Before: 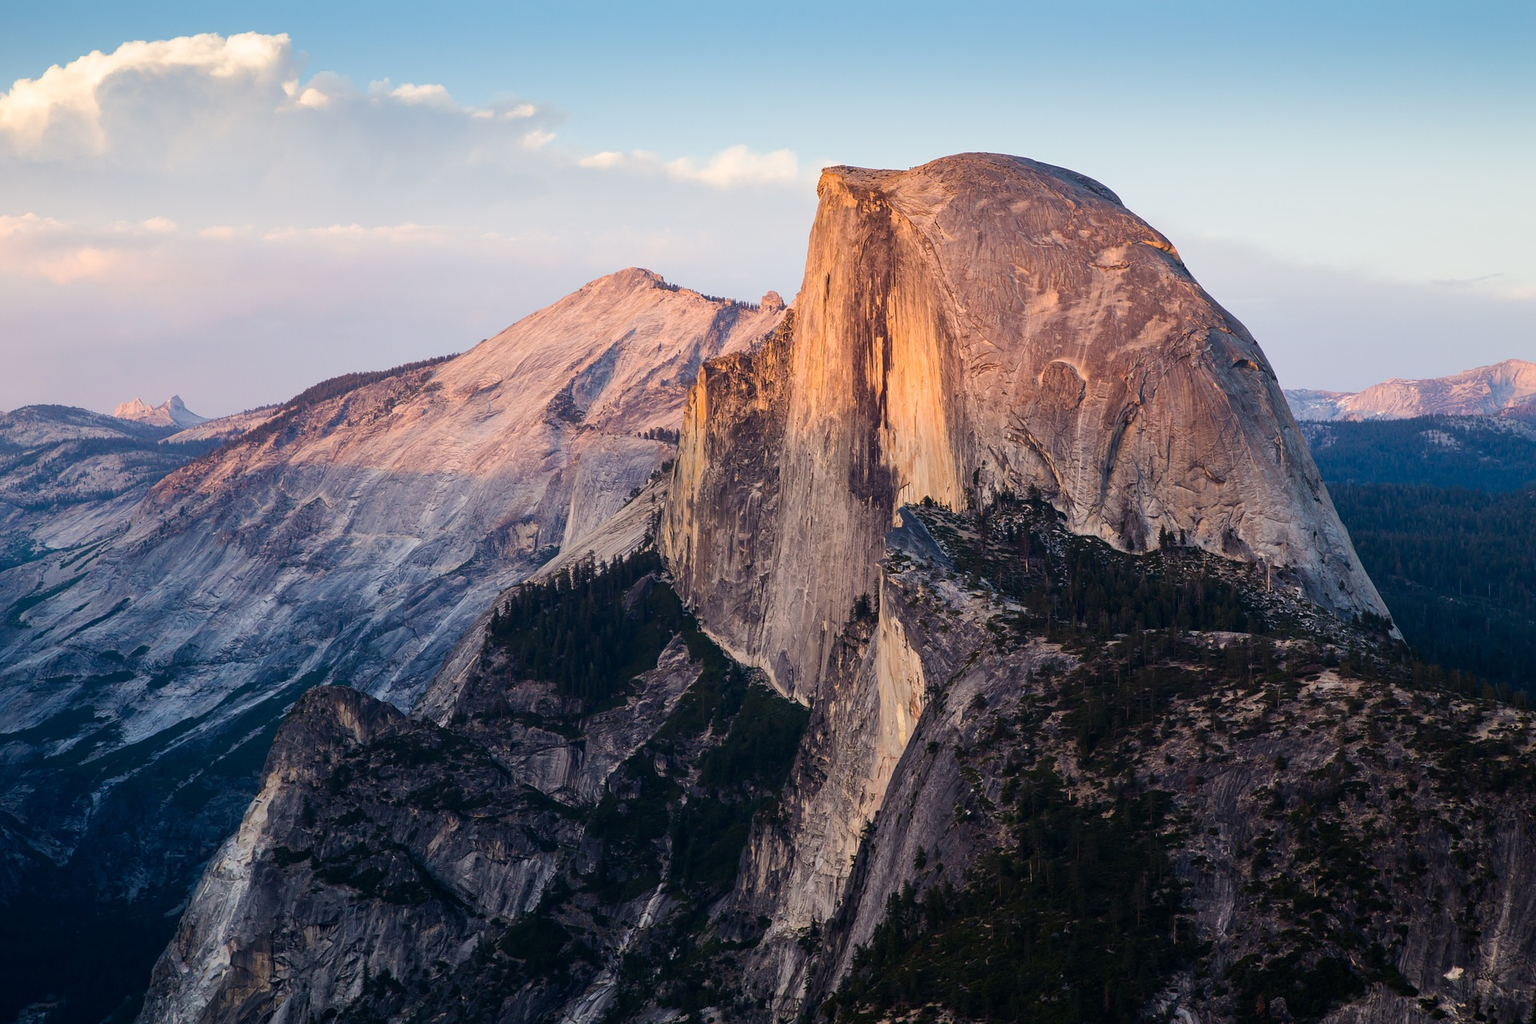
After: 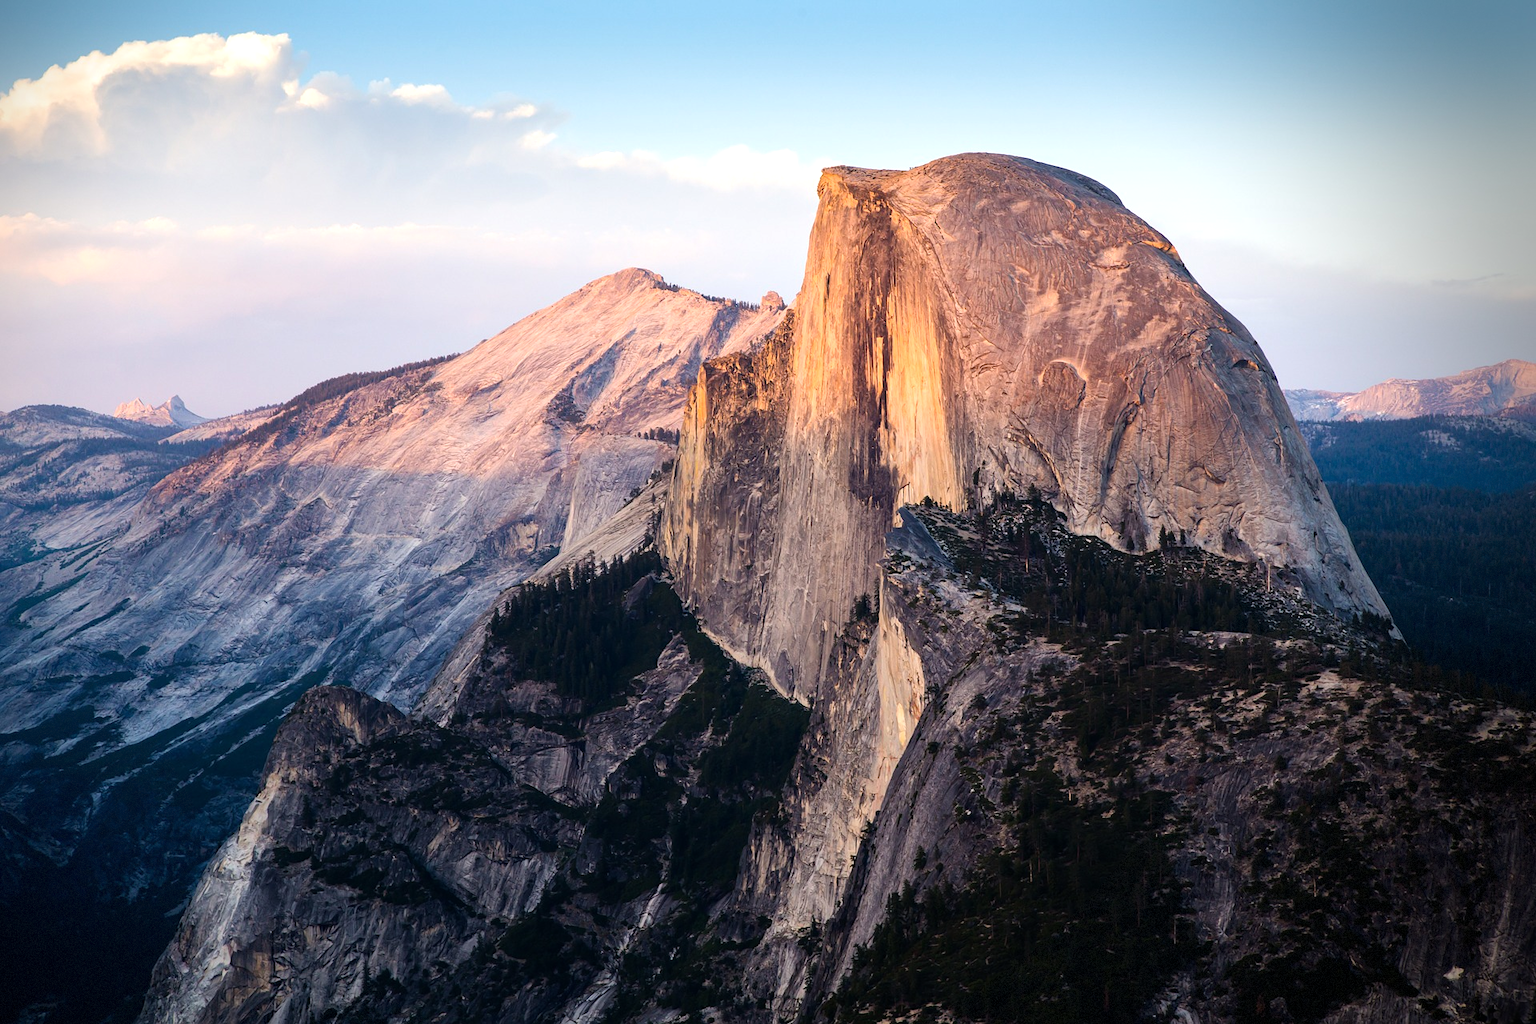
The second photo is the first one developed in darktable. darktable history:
tone equalizer: -8 EV -0.442 EV, -7 EV -0.415 EV, -6 EV -0.354 EV, -5 EV -0.251 EV, -3 EV 0.256 EV, -2 EV 0.305 EV, -1 EV 0.401 EV, +0 EV 0.443 EV
vignetting: fall-off start 73.65%, brightness -0.592, saturation 0, center (-0.118, -0.006), dithering 8-bit output
